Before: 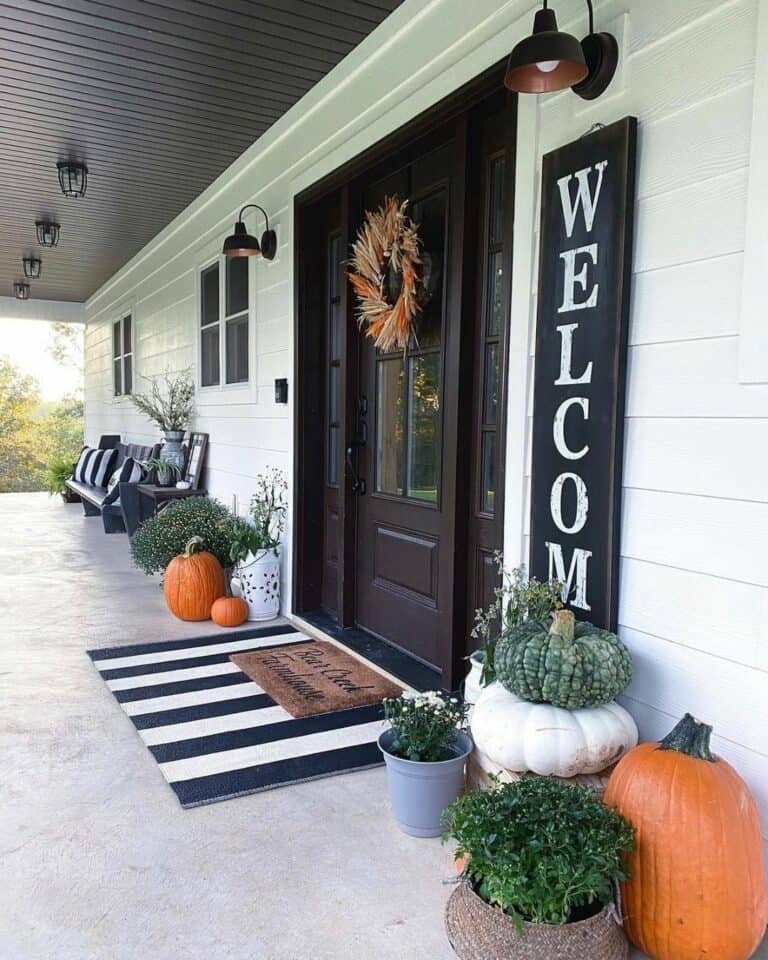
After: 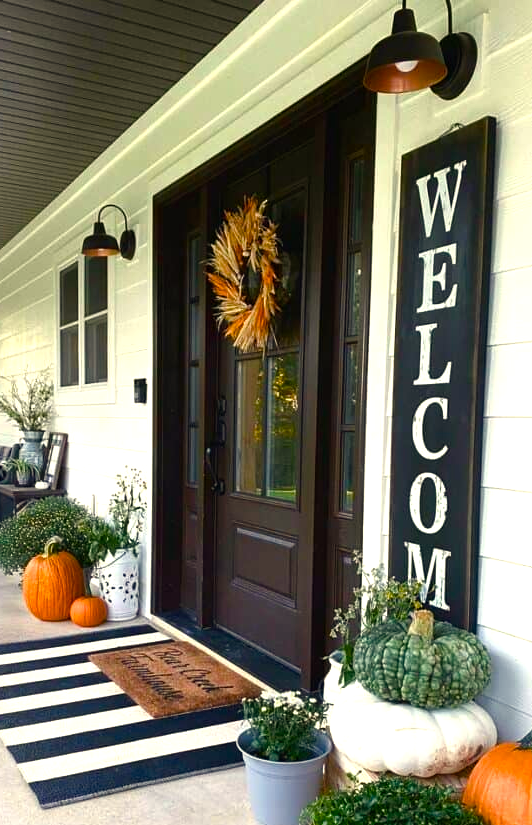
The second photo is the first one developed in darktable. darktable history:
color calibration: output colorfulness [0, 0.315, 0, 0], x 0.341, y 0.355, temperature 5166 K
crop: left 18.479%, right 12.2%, bottom 13.971%
white balance: red 1.029, blue 0.92
color balance rgb: perceptual saturation grading › mid-tones 6.33%, perceptual saturation grading › shadows 72.44%, perceptual brilliance grading › highlights 11.59%, contrast 5.05%
